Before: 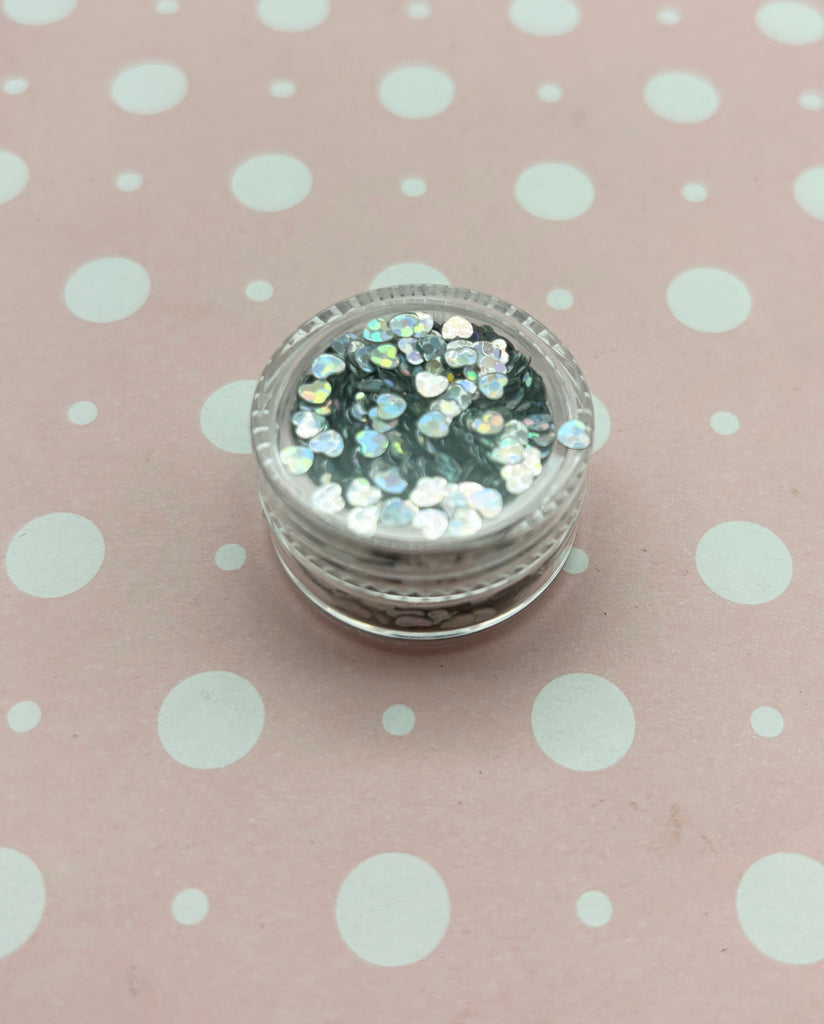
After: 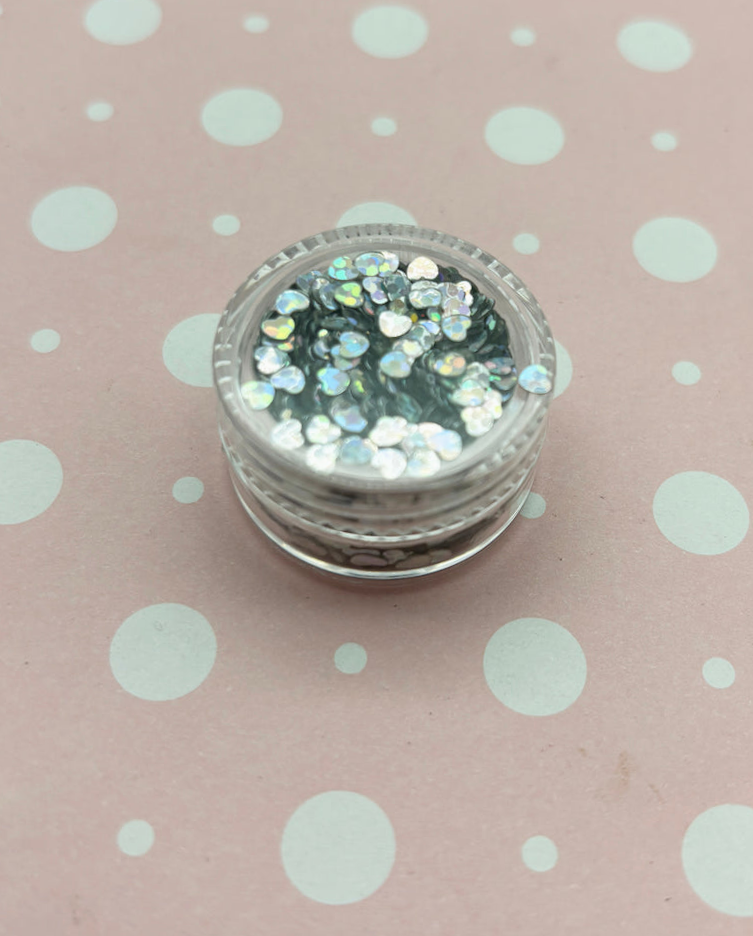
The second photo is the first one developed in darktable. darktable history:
crop and rotate: angle -1.96°, left 3.097%, top 4.154%, right 1.586%, bottom 0.529%
local contrast: mode bilateral grid, contrast 100, coarseness 100, detail 91%, midtone range 0.2
